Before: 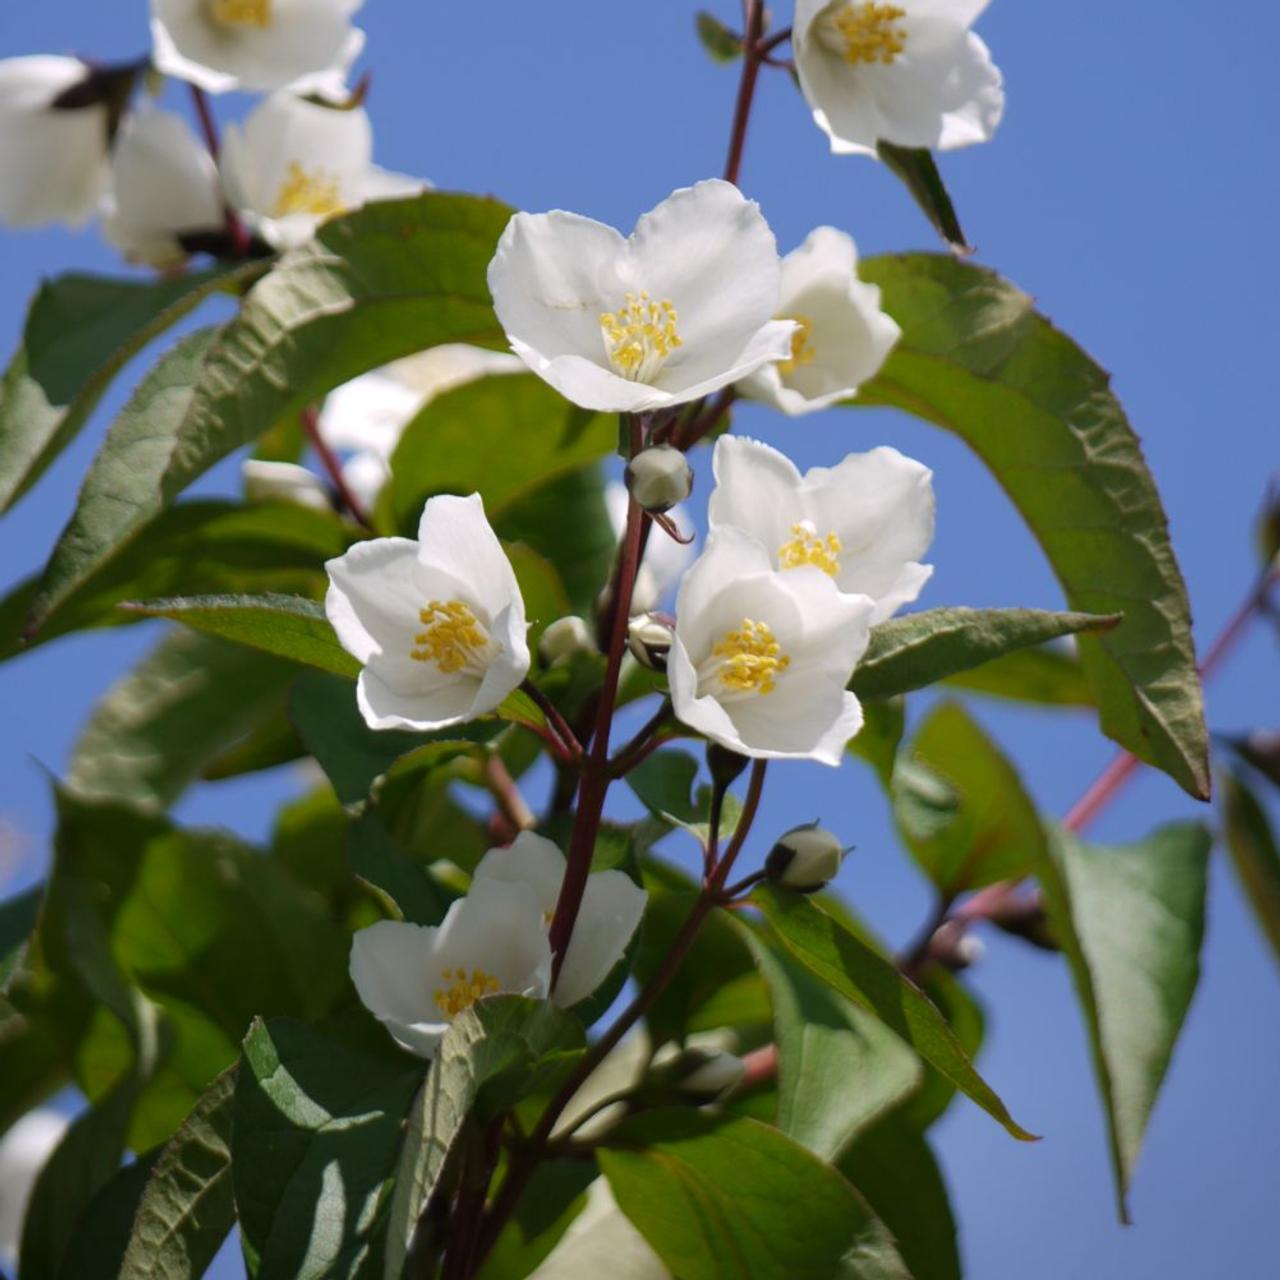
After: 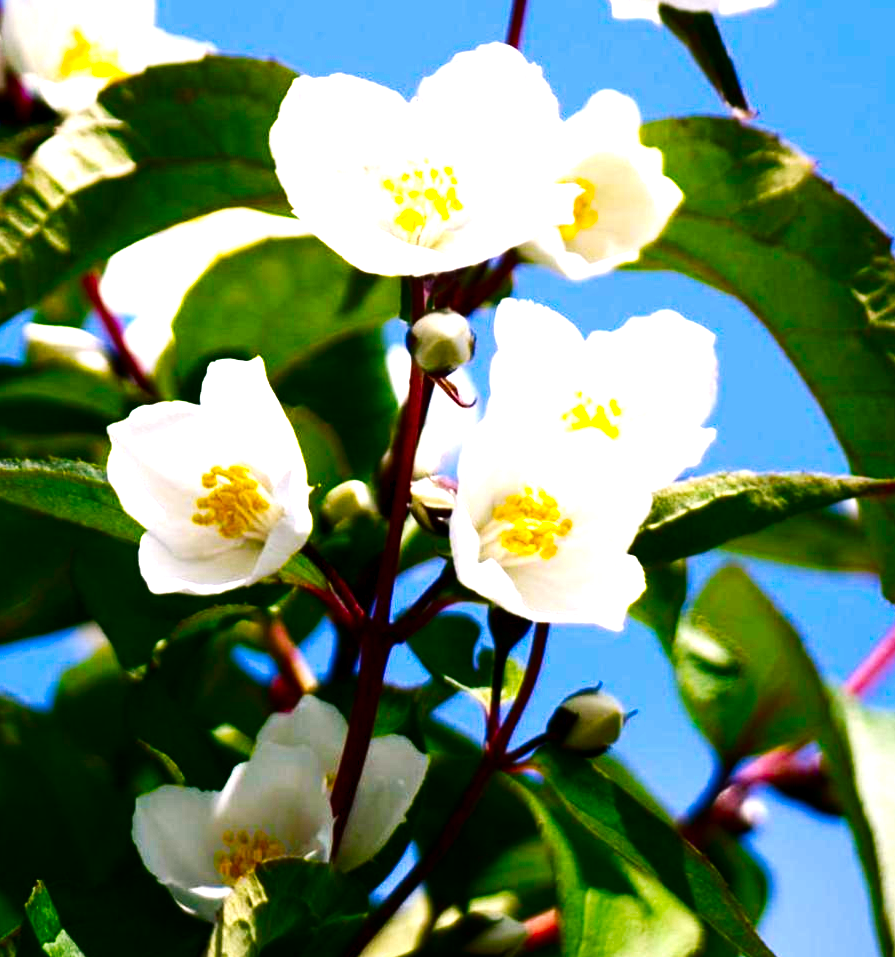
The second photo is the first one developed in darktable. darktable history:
rgb levels: preserve colors max RGB
base curve: curves: ch0 [(0, 0) (0.032, 0.025) (0.121, 0.166) (0.206, 0.329) (0.605, 0.79) (1, 1)], preserve colors none
crop and rotate: left 17.046%, top 10.659%, right 12.989%, bottom 14.553%
contrast brightness saturation: contrast 0.13, brightness -0.24, saturation 0.14
white balance: emerald 1
color balance rgb: shadows lift › chroma 2%, shadows lift › hue 217.2°, power › chroma 0.25%, power › hue 60°, highlights gain › chroma 1.5%, highlights gain › hue 309.6°, global offset › luminance -0.5%, perceptual saturation grading › global saturation 15%, global vibrance 20%
levels: levels [0, 0.374, 0.749]
